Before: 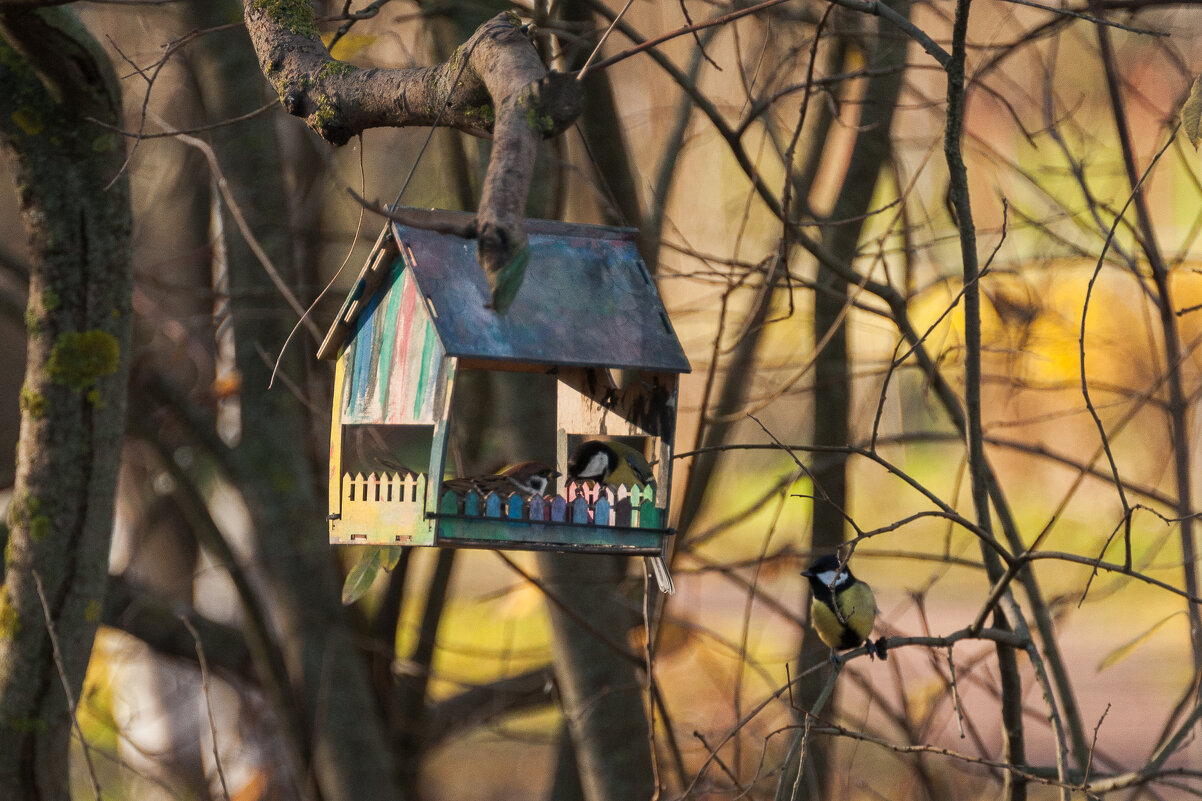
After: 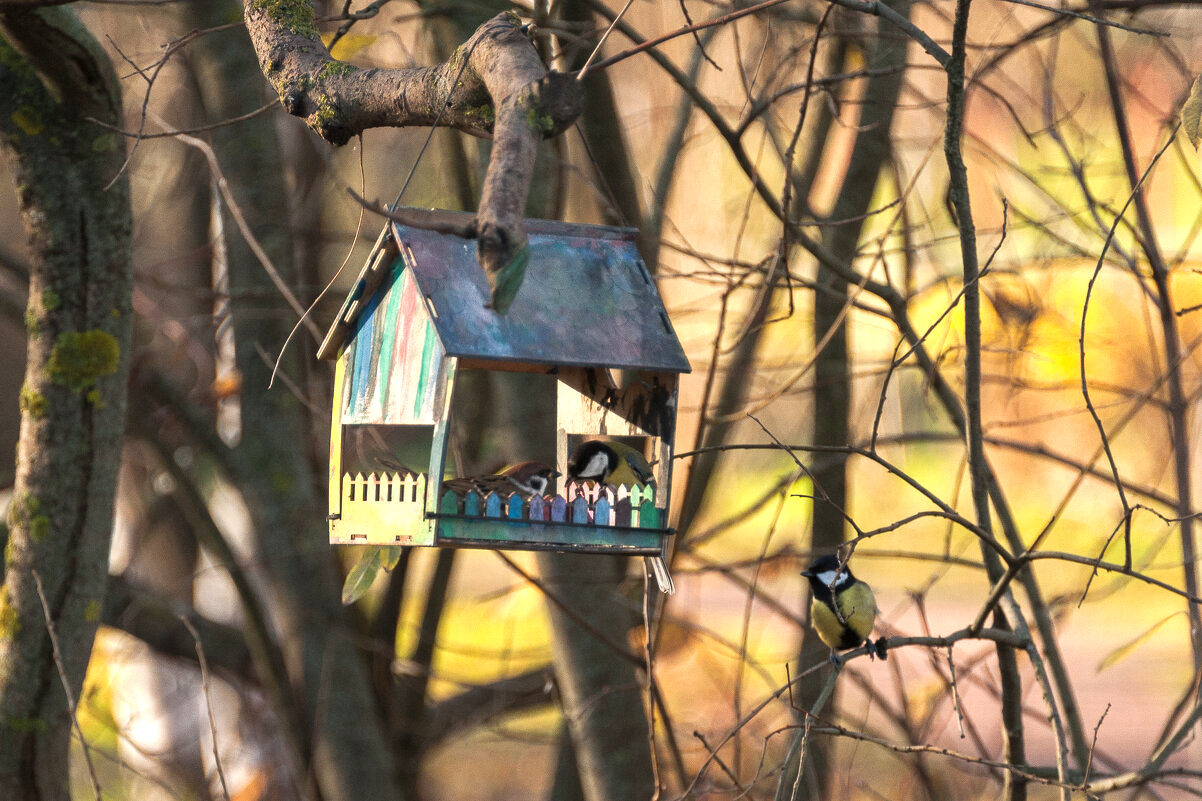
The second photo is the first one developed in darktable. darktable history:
exposure: exposure 0.658 EV, compensate exposure bias true, compensate highlight preservation false
